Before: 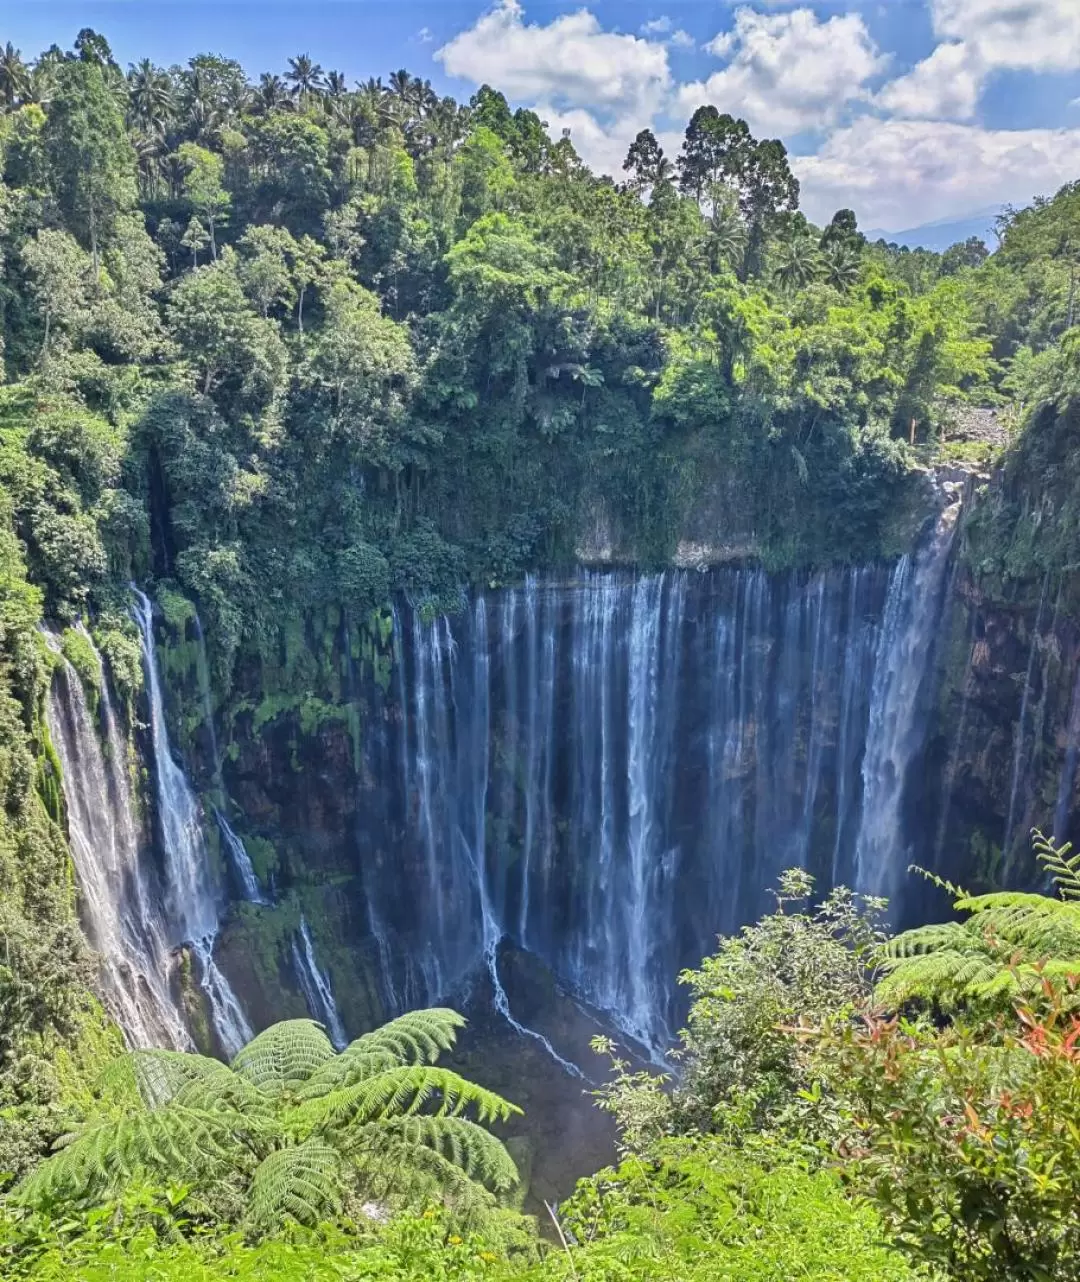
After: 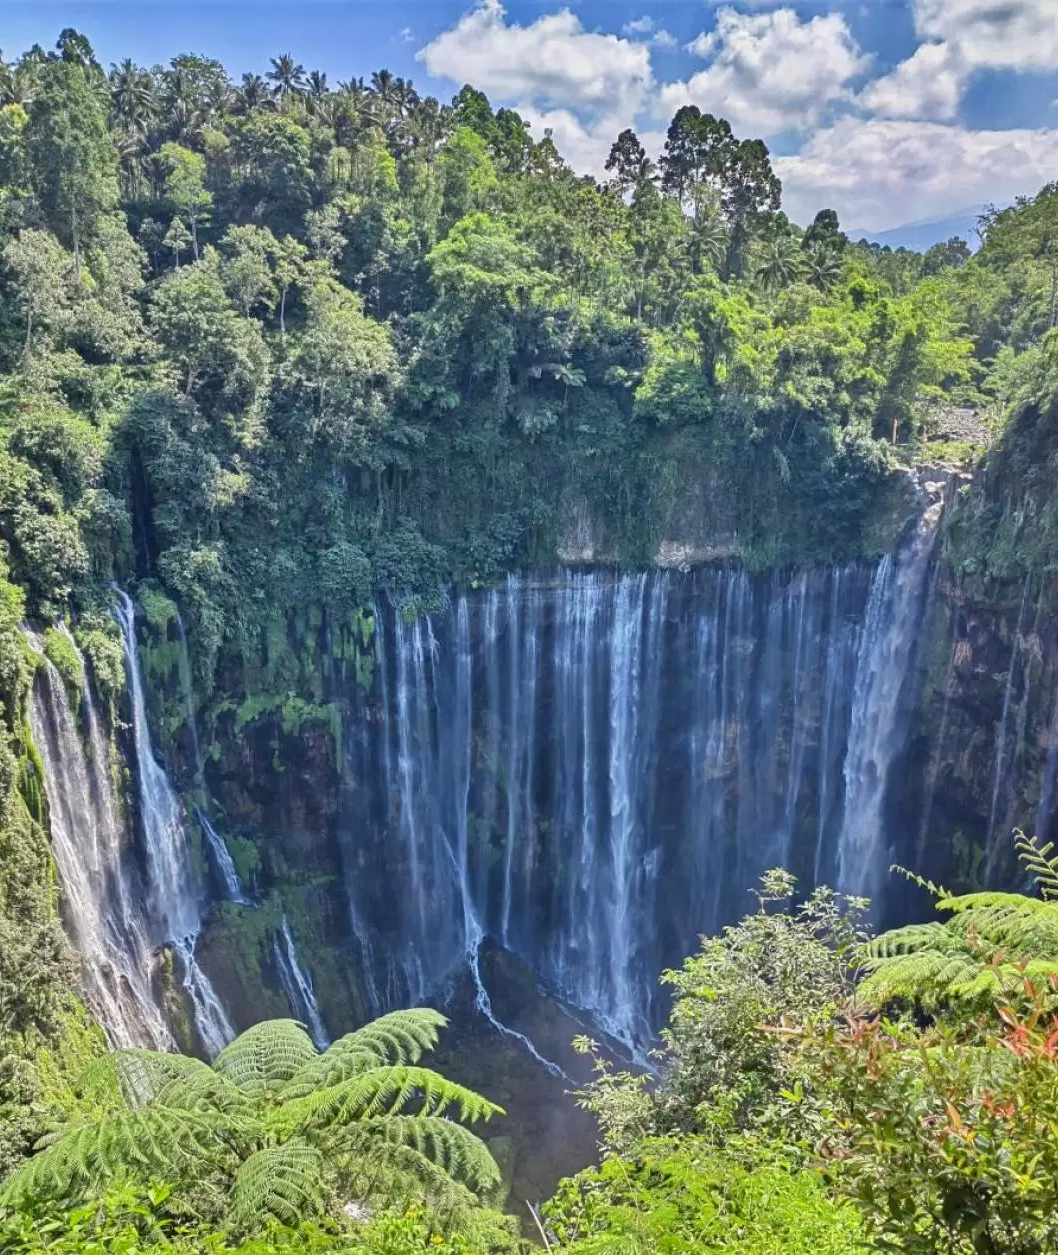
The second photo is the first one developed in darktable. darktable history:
crop: left 1.693%, right 0.288%, bottom 2.075%
shadows and highlights: soften with gaussian
